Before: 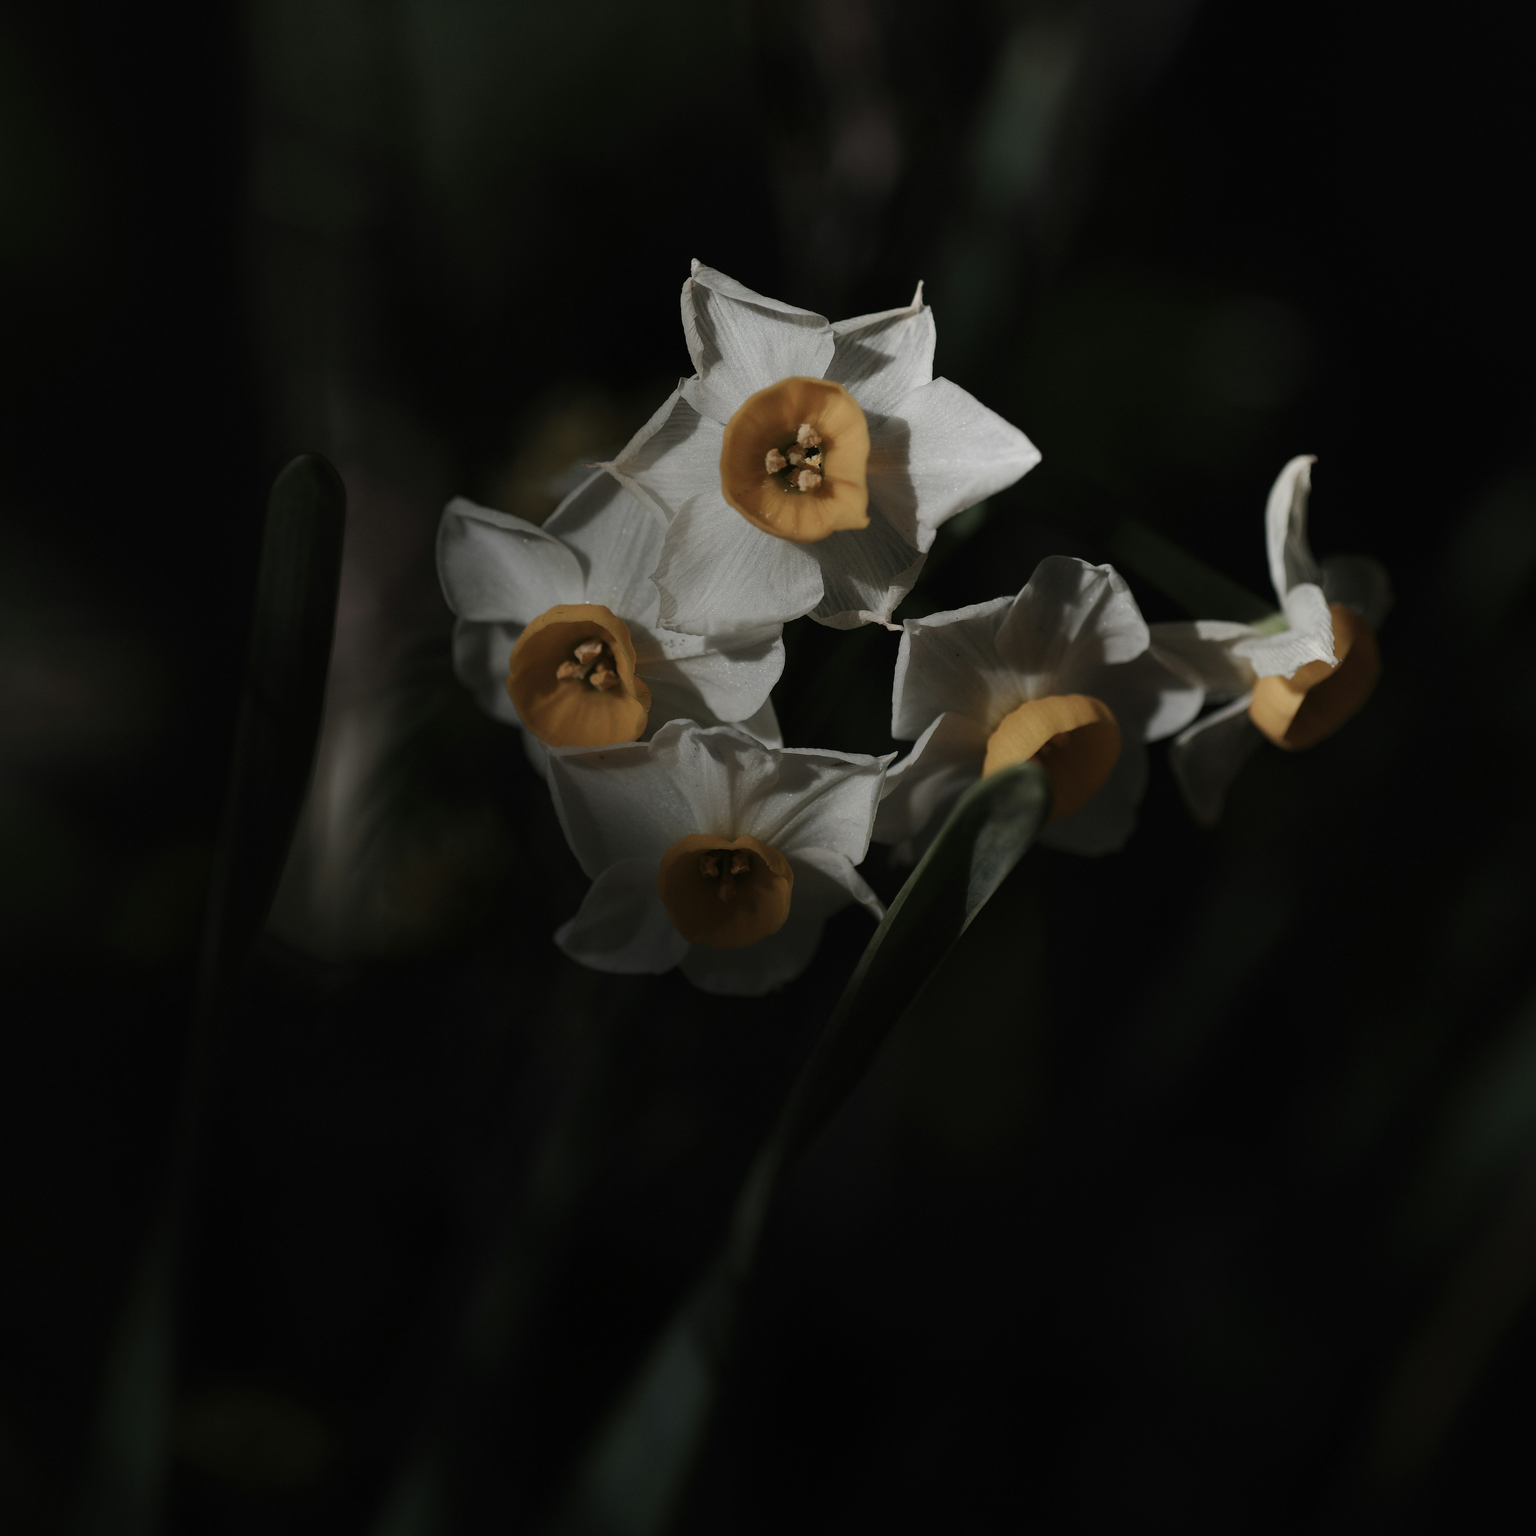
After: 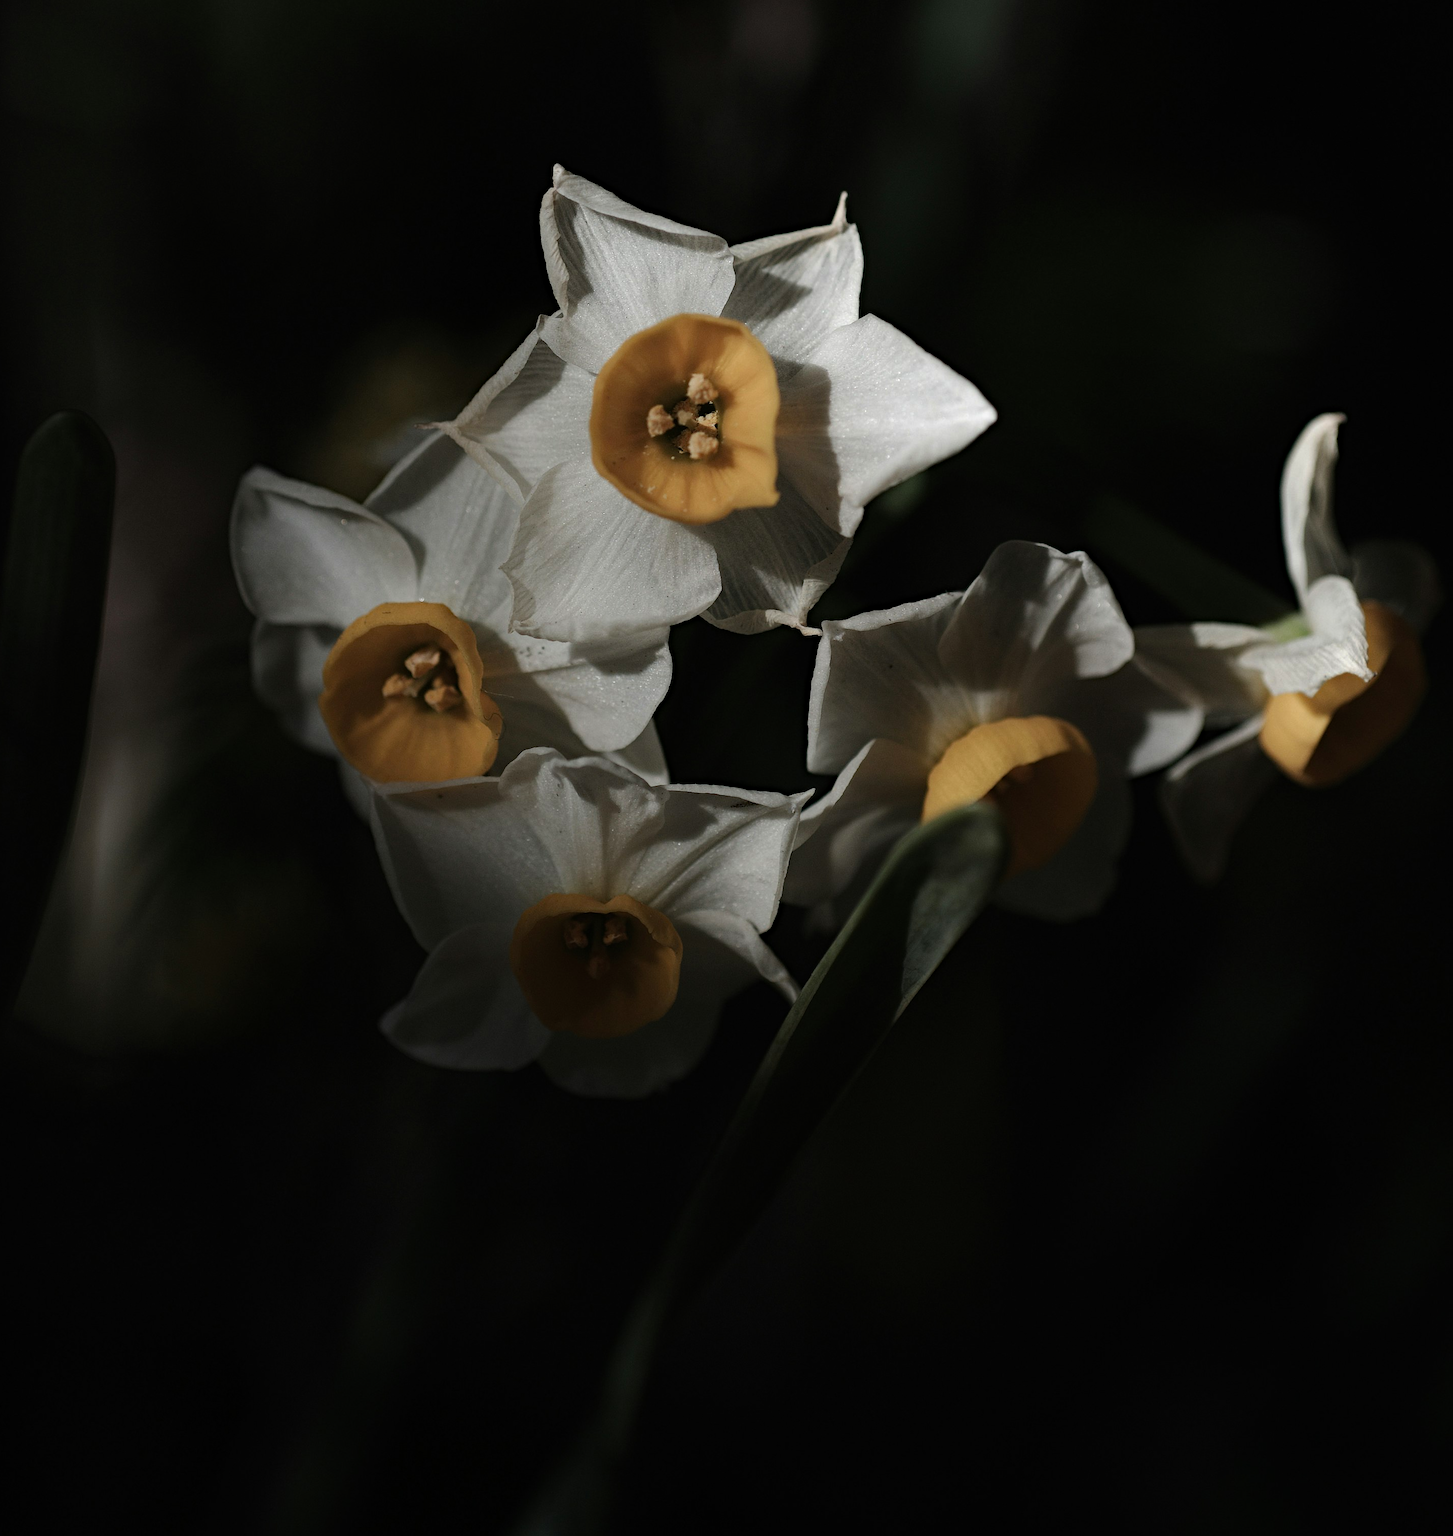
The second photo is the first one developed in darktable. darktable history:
crop: left 16.595%, top 8.428%, right 8.669%, bottom 12.617%
haze removal: adaptive false
tone equalizer: -8 EV -0.425 EV, -7 EV -0.356 EV, -6 EV -0.308 EV, -5 EV -0.203 EV, -3 EV 0.2 EV, -2 EV 0.354 EV, -1 EV 0.409 EV, +0 EV 0.398 EV
